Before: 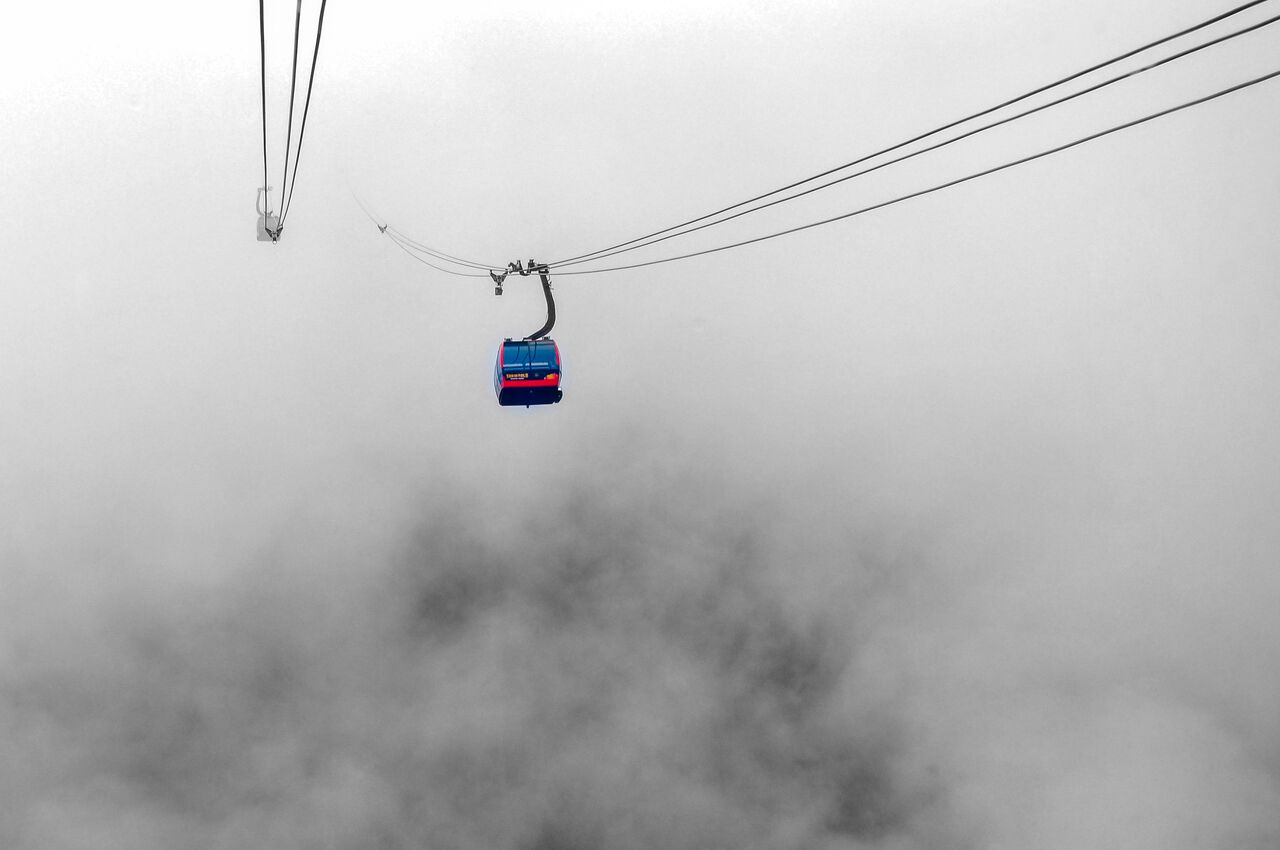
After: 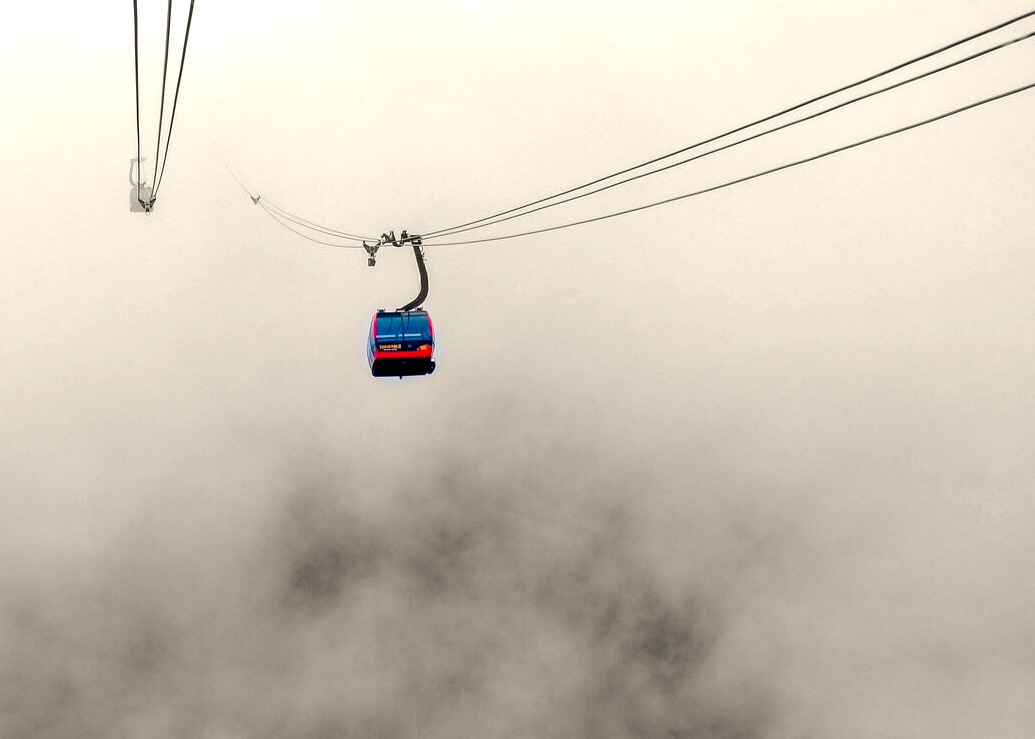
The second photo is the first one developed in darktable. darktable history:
color balance rgb: global offset › luminance -0.51%, perceptual saturation grading › global saturation 27.53%, perceptual saturation grading › highlights -25%, perceptual saturation grading › shadows 25%, perceptual brilliance grading › highlights 6.62%, perceptual brilliance grading › mid-tones 17.07%, perceptual brilliance grading › shadows -5.23%
crop: left 9.929%, top 3.475%, right 9.188%, bottom 9.529%
white balance: red 1.045, blue 0.932
